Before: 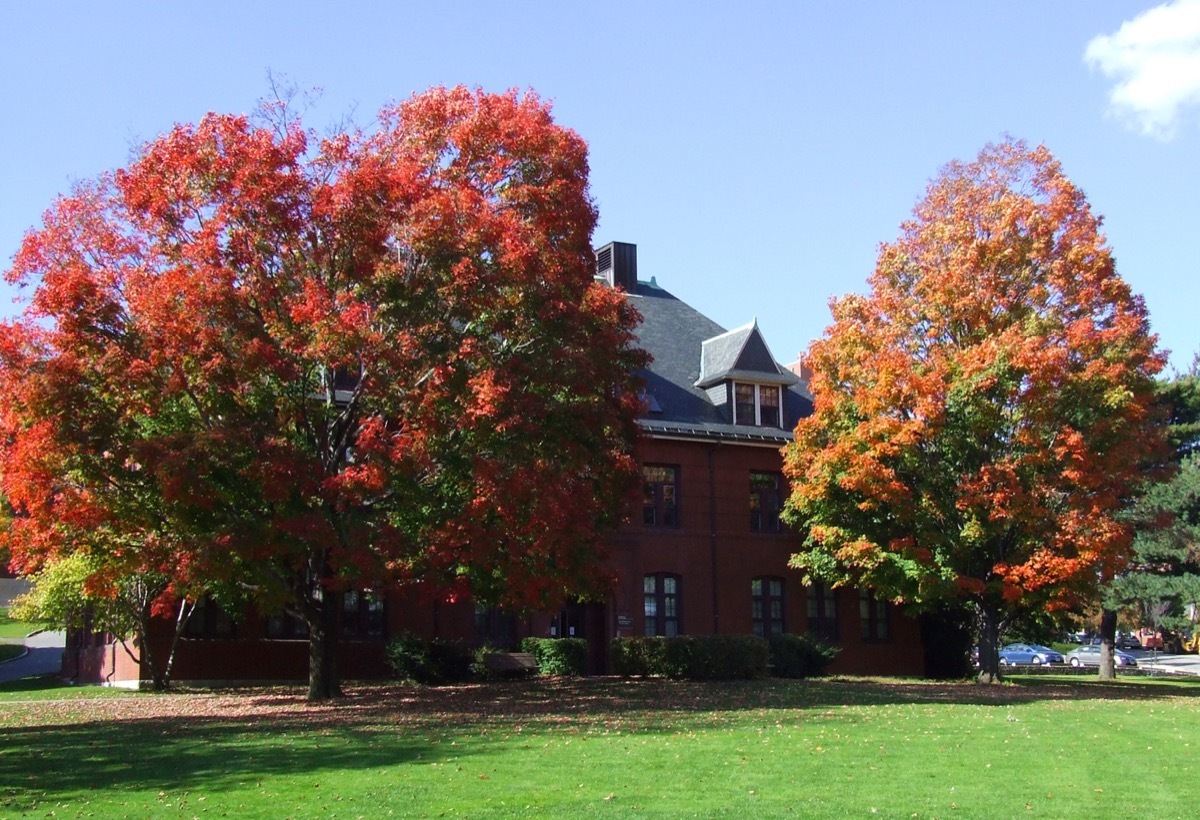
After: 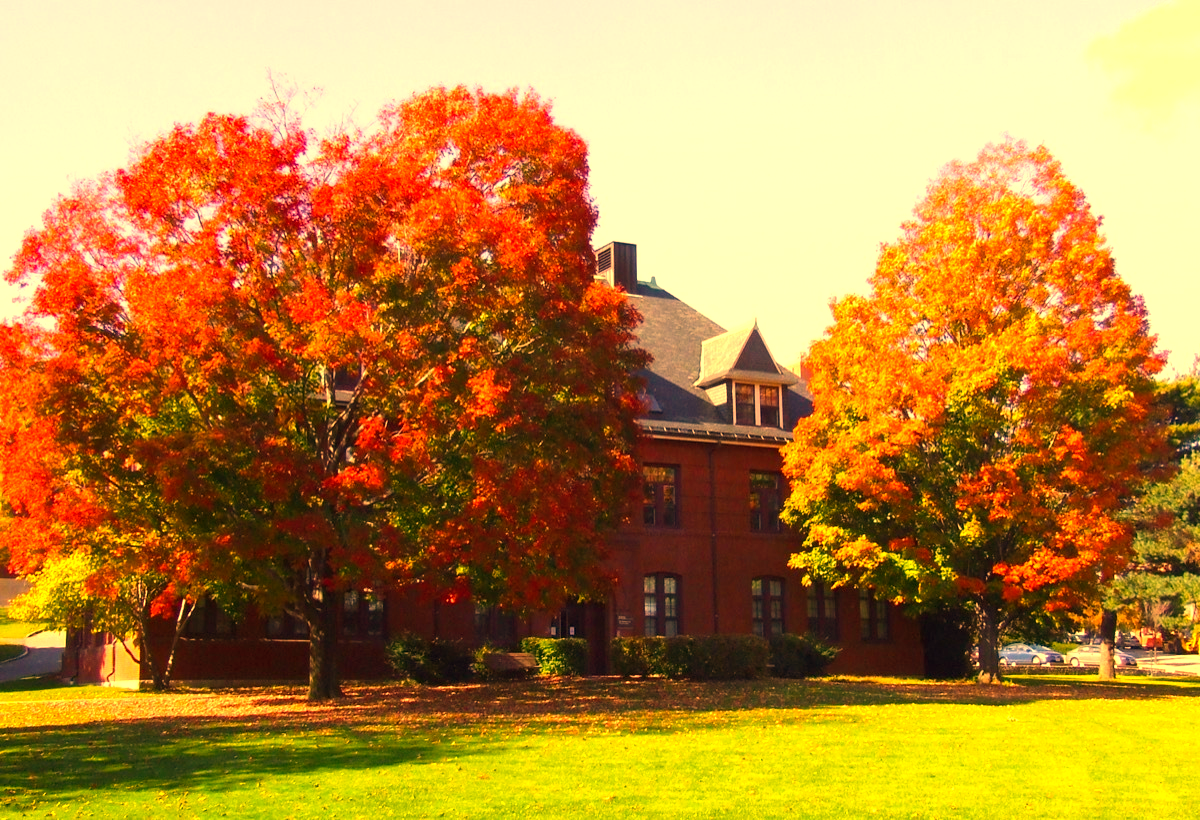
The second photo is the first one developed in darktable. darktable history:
exposure: black level correction 0, exposure 0.7 EV, compensate exposure bias true, compensate highlight preservation false
color balance rgb: perceptual saturation grading › global saturation 20%, global vibrance 20%
white balance: red 1.467, blue 0.684
